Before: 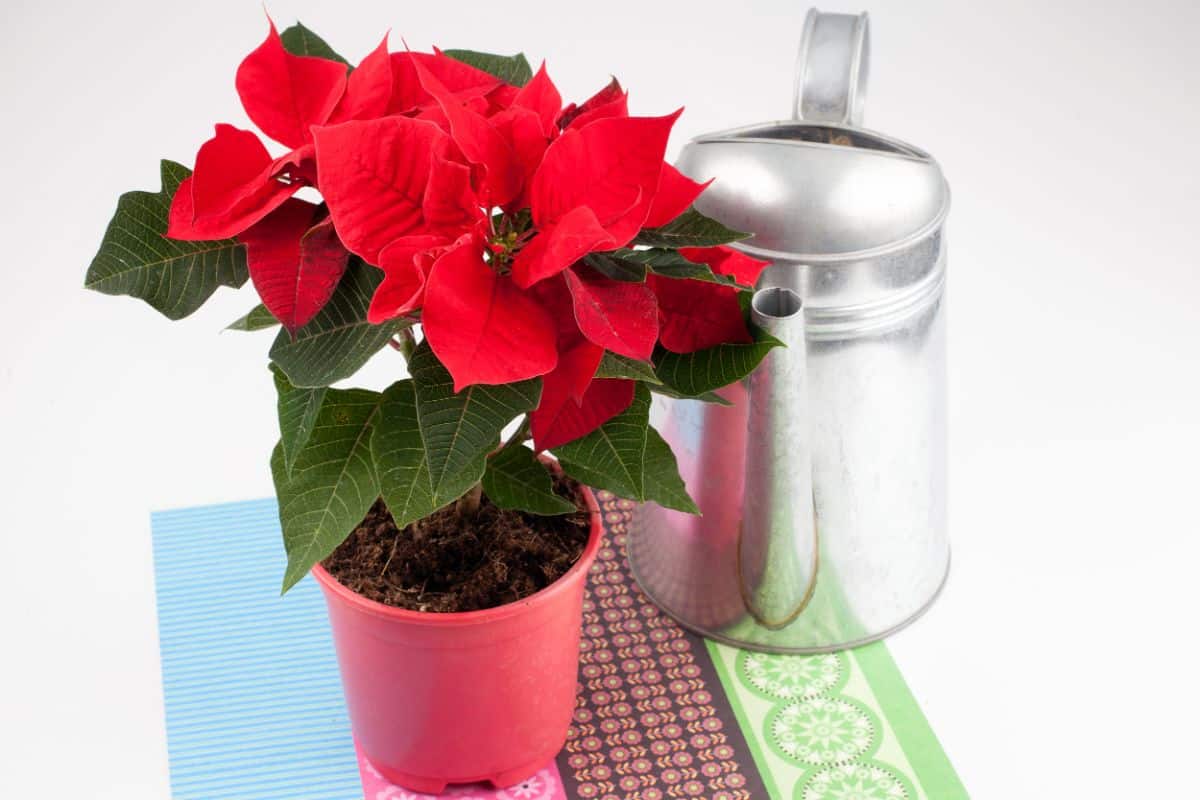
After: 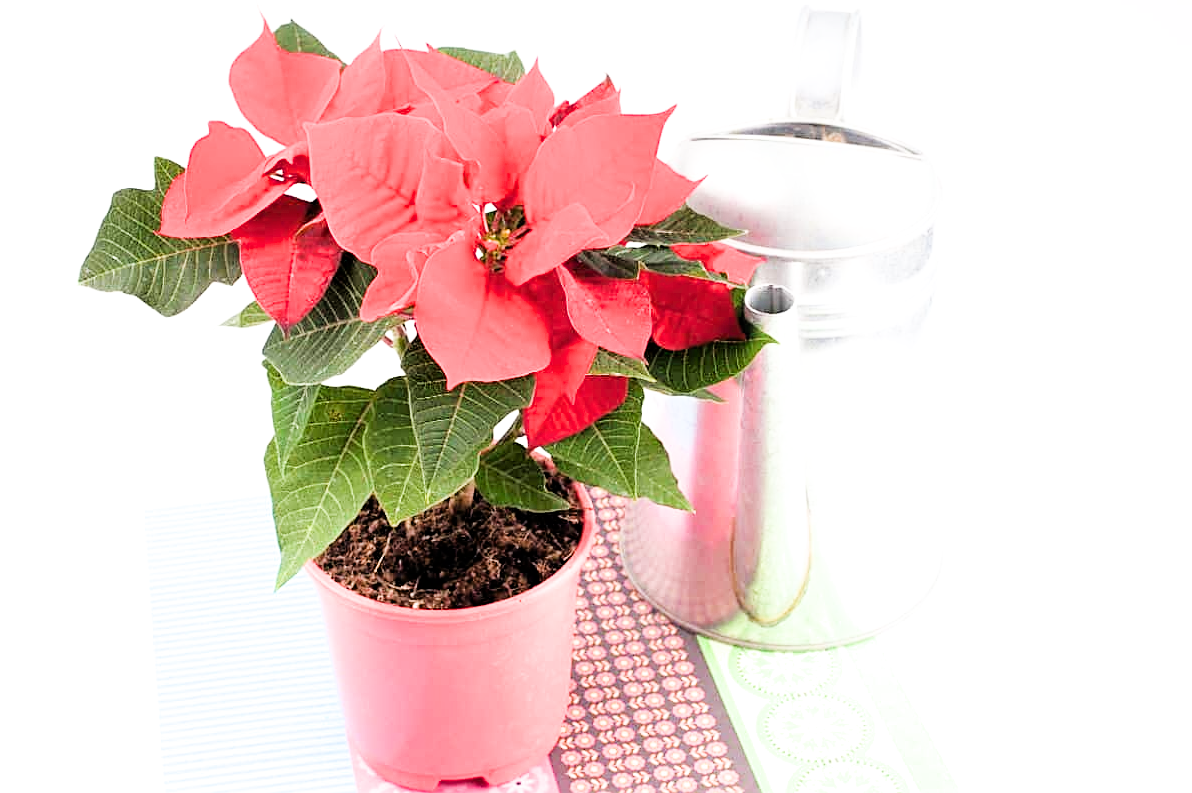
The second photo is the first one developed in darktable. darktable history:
exposure: black level correction 0, exposure 1.988 EV, compensate exposure bias true, compensate highlight preservation false
crop and rotate: left 0.596%, top 0.398%, bottom 0.369%
sharpen: on, module defaults
filmic rgb: black relative exposure -5.13 EV, white relative exposure 3.96 EV, hardness 2.88, contrast 1.186, highlights saturation mix -30.47%
